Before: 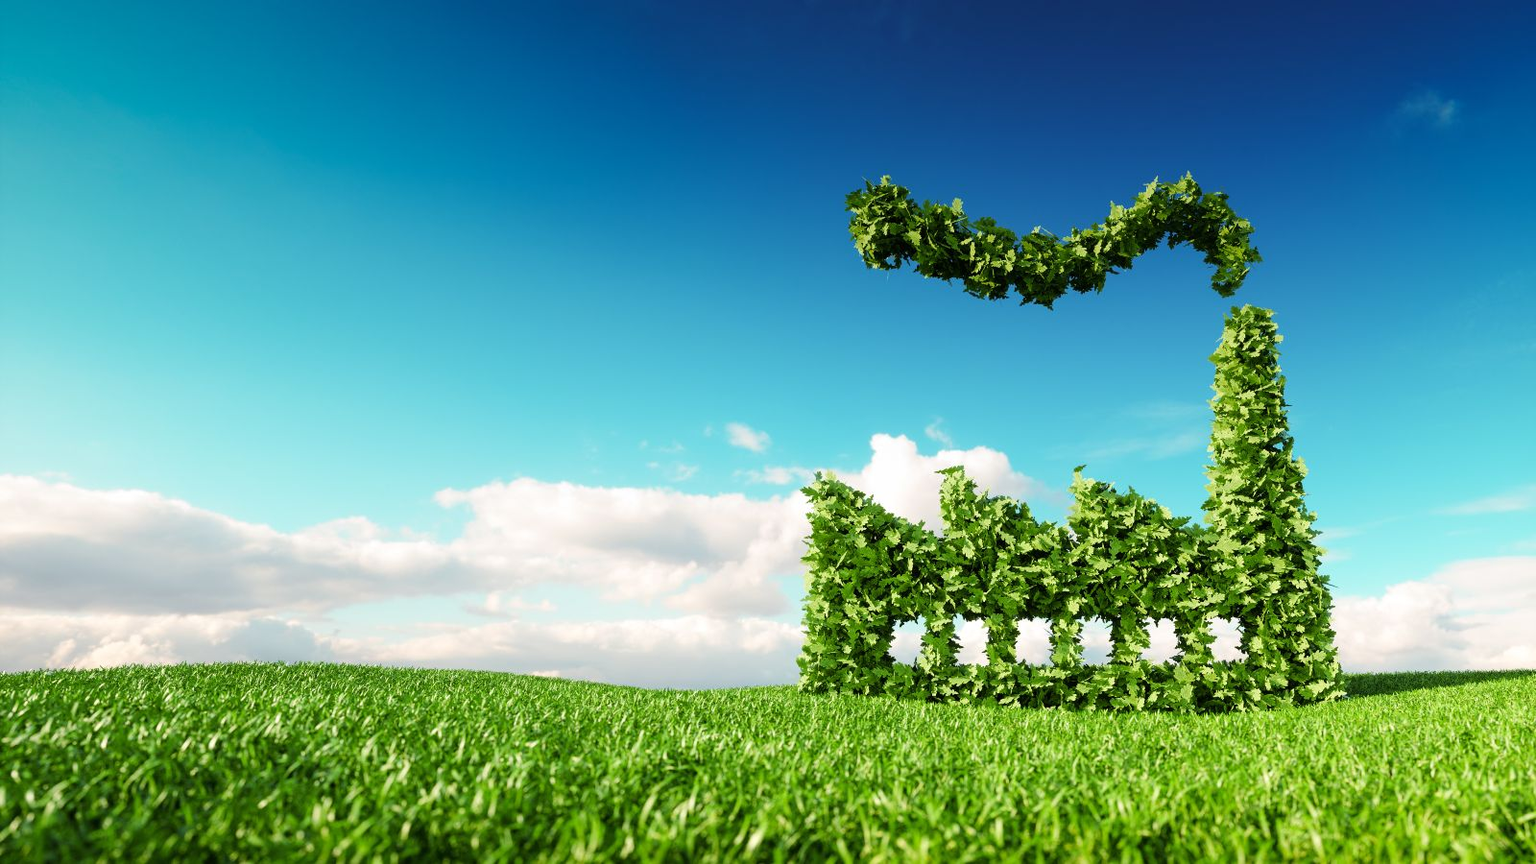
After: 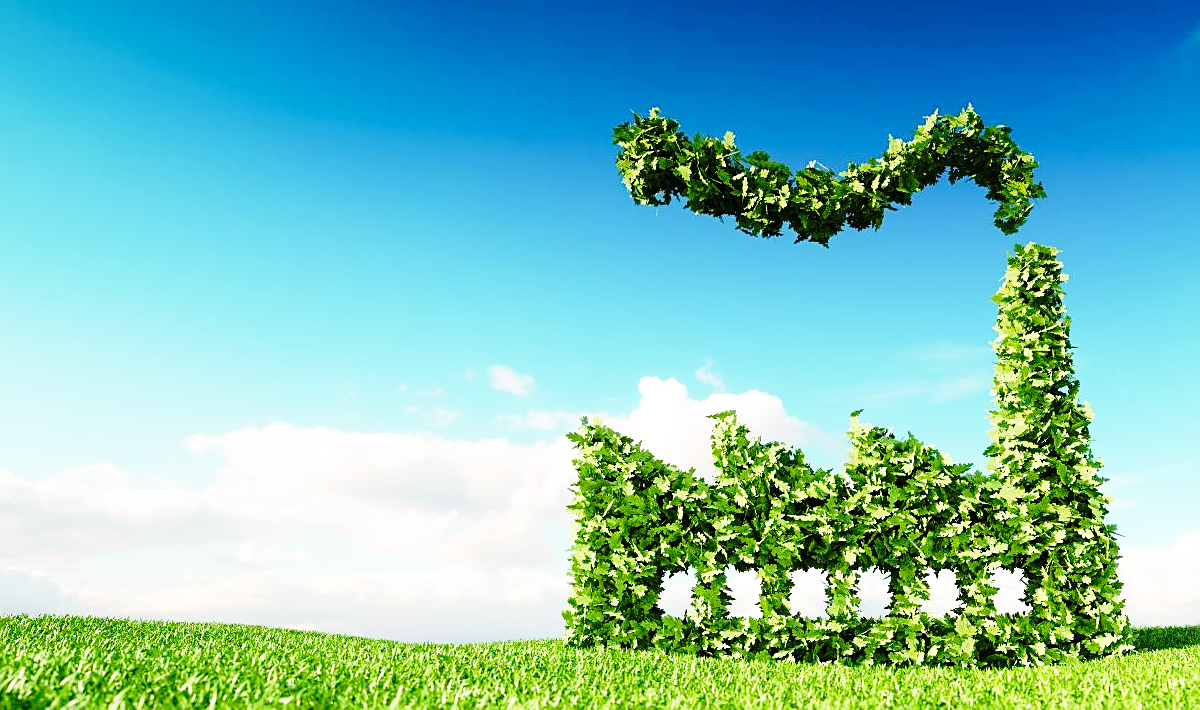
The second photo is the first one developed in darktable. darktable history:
crop: left 16.779%, top 8.434%, right 8.207%, bottom 12.625%
sharpen: amount 0.489
base curve: curves: ch0 [(0, 0) (0.028, 0.03) (0.121, 0.232) (0.46, 0.748) (0.859, 0.968) (1, 1)], preserve colors none
